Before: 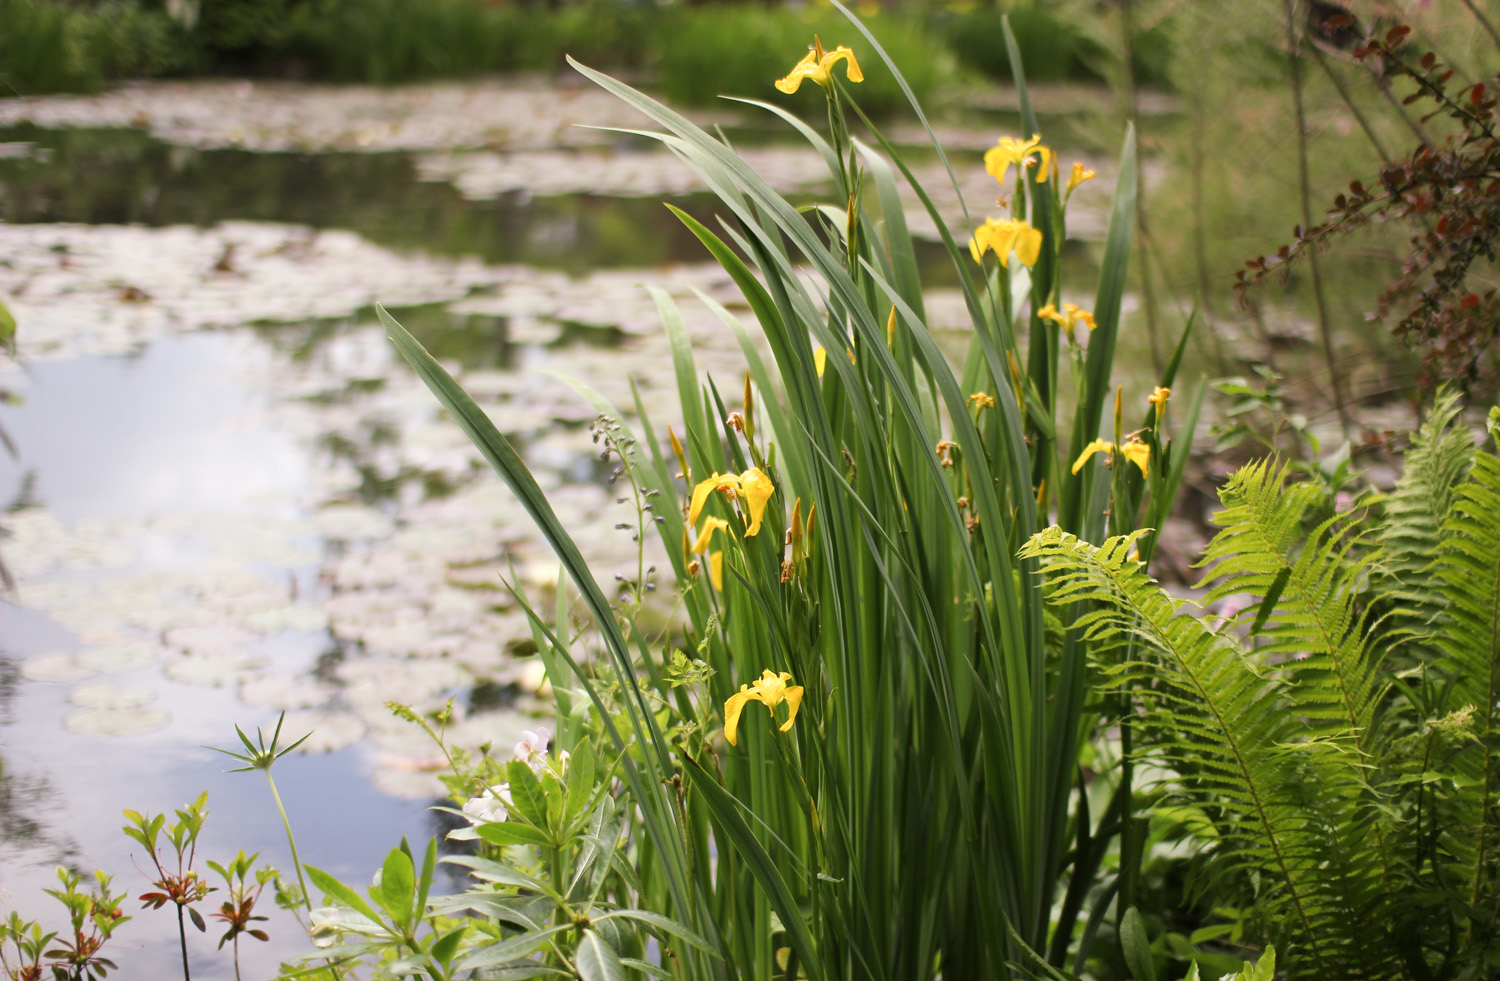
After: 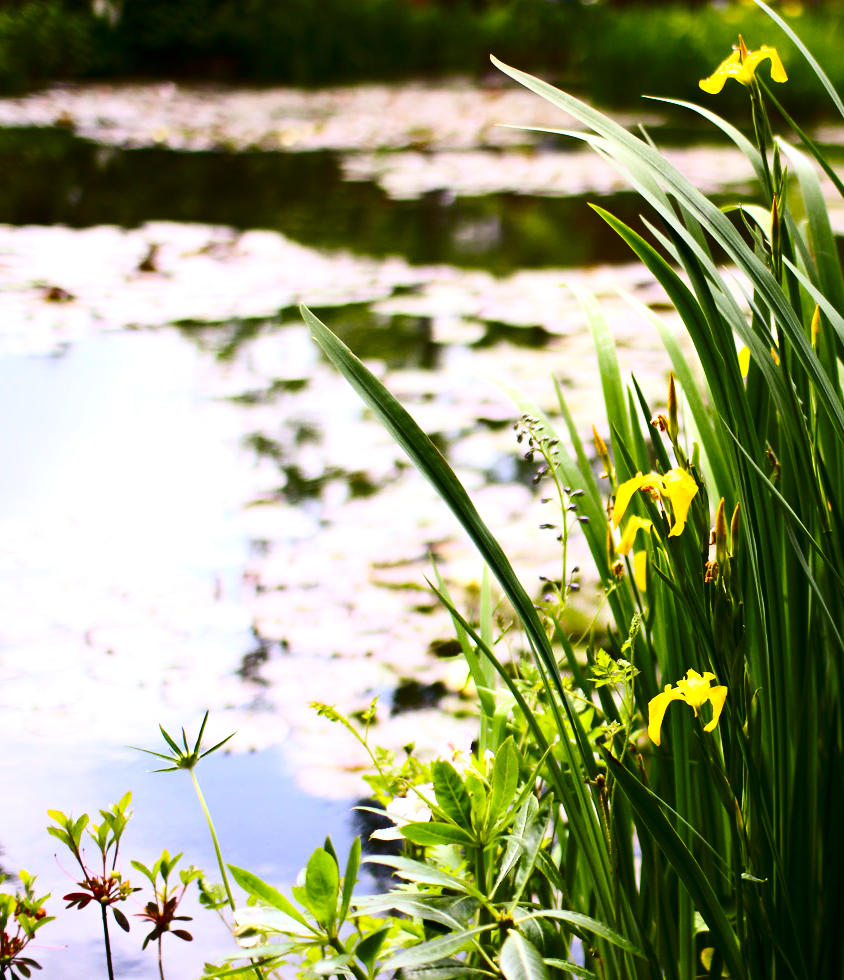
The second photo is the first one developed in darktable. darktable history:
crop: left 5.114%, right 38.589%
white balance: red 0.984, blue 1.059
contrast brightness saturation: contrast 0.32, brightness -0.08, saturation 0.17
color balance rgb: linear chroma grading › global chroma 16.62%, perceptual saturation grading › highlights -8.63%, perceptual saturation grading › mid-tones 18.66%, perceptual saturation grading › shadows 28.49%, perceptual brilliance grading › highlights 14.22%, perceptual brilliance grading › shadows -18.96%, global vibrance 27.71%
